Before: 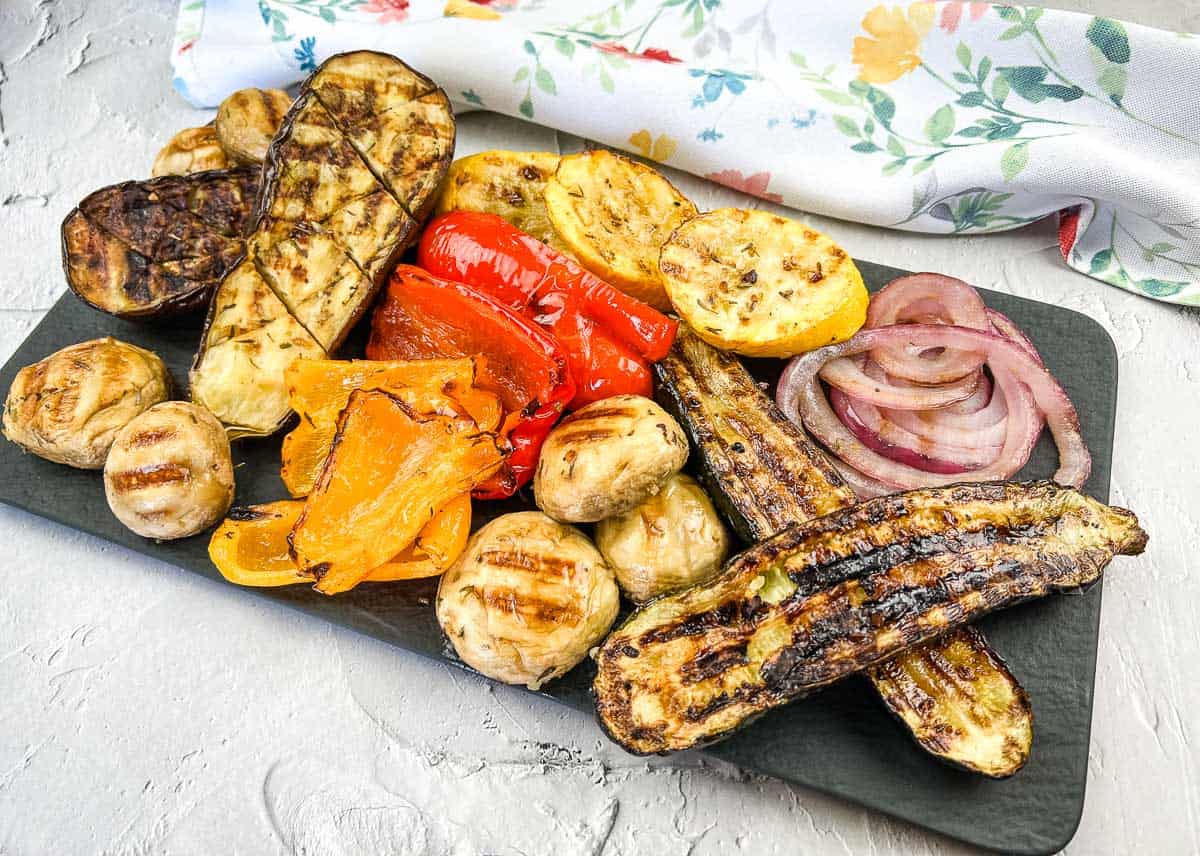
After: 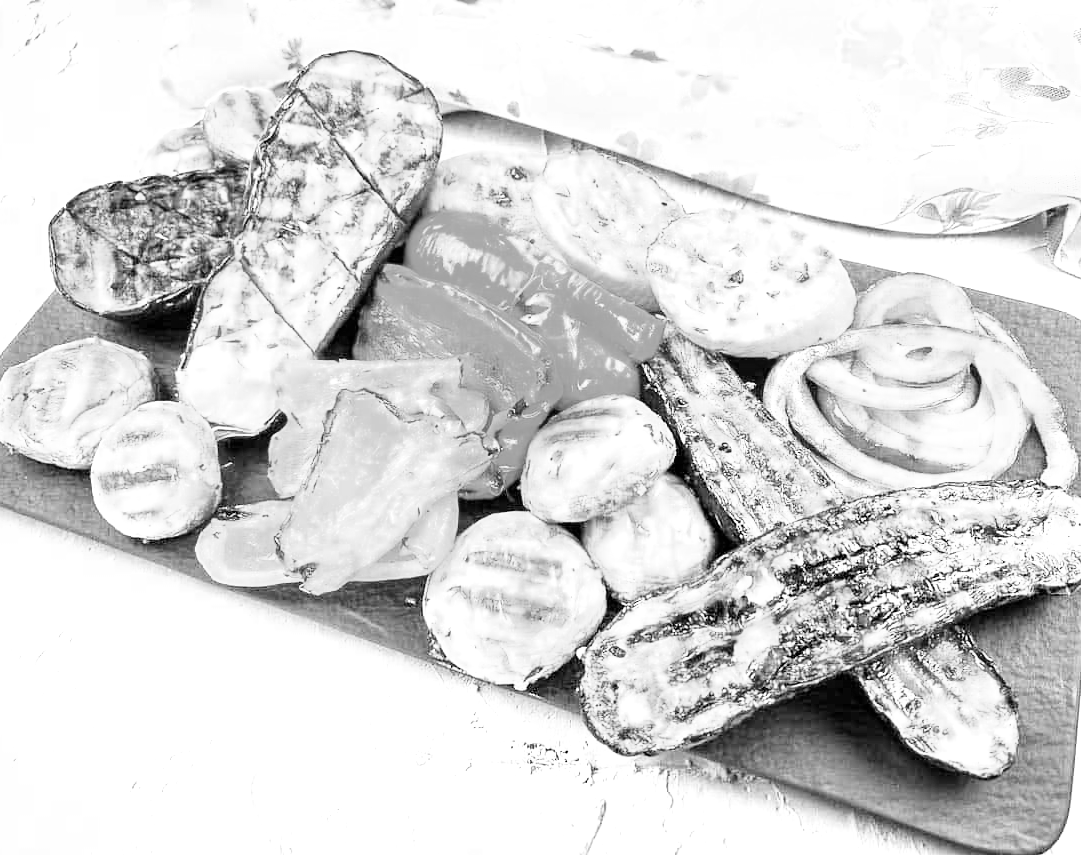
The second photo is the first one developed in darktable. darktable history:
filmic rgb: middle gray luminance 9.23%, black relative exposure -10.55 EV, white relative exposure 3.45 EV, threshold 6 EV, target black luminance 0%, hardness 5.98, latitude 59.69%, contrast 1.087, highlights saturation mix 5%, shadows ↔ highlights balance 29.23%, add noise in highlights 0, color science v3 (2019), use custom middle-gray values true, iterations of high-quality reconstruction 0, contrast in highlights soft, enable highlight reconstruction true
crop and rotate: left 1.088%, right 8.807%
exposure: black level correction 0, exposure 1.1 EV, compensate exposure bias true, compensate highlight preservation false
white balance: emerald 1
monochrome: on, module defaults
